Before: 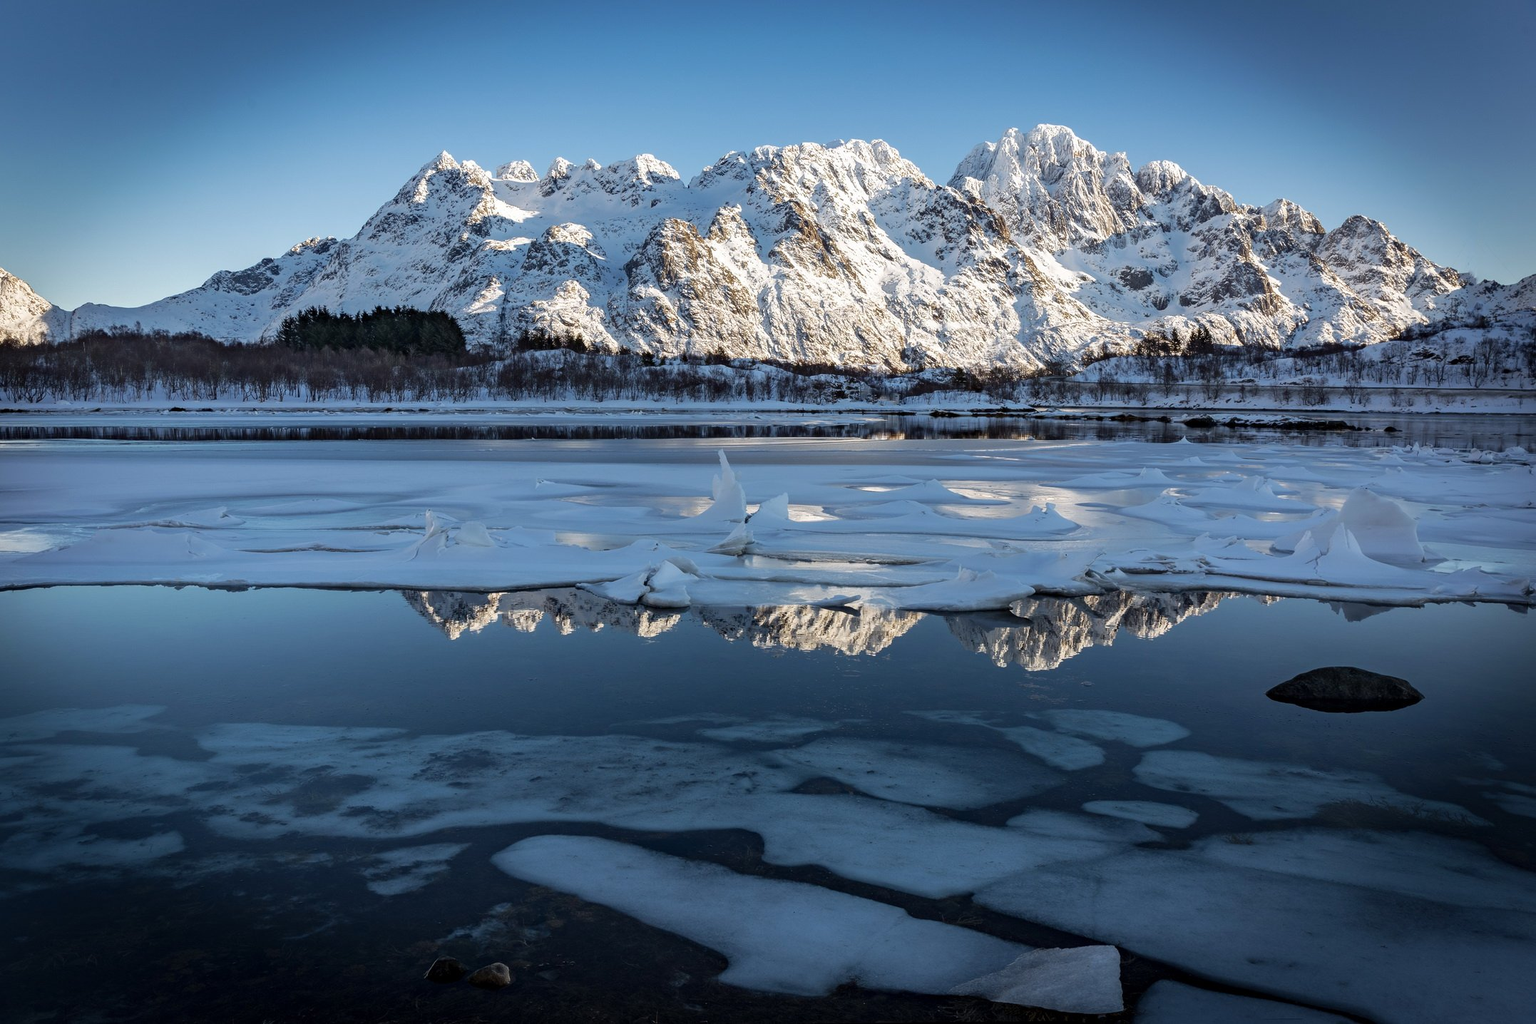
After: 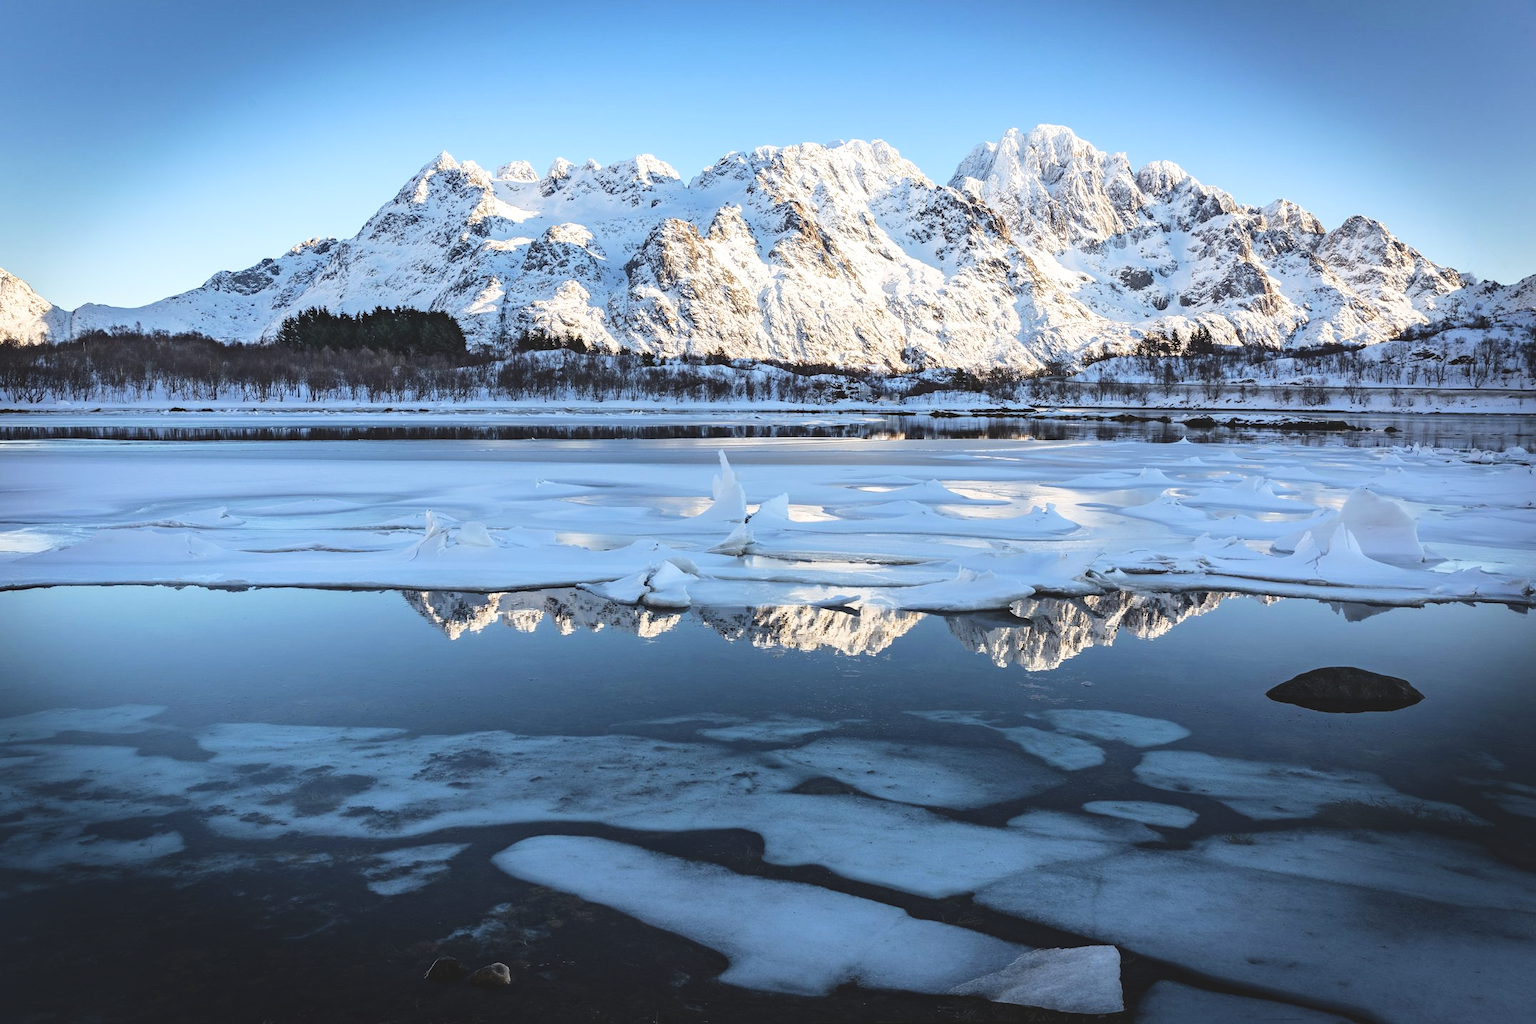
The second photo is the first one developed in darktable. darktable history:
color balance rgb: global offset › luminance 1.5%, perceptual saturation grading › global saturation 0.02%, perceptual saturation grading › highlights -19.826%, perceptual saturation grading › shadows 19.388%
base curve: curves: ch0 [(0, 0) (0.028, 0.03) (0.121, 0.232) (0.46, 0.748) (0.859, 0.968) (1, 1)]
